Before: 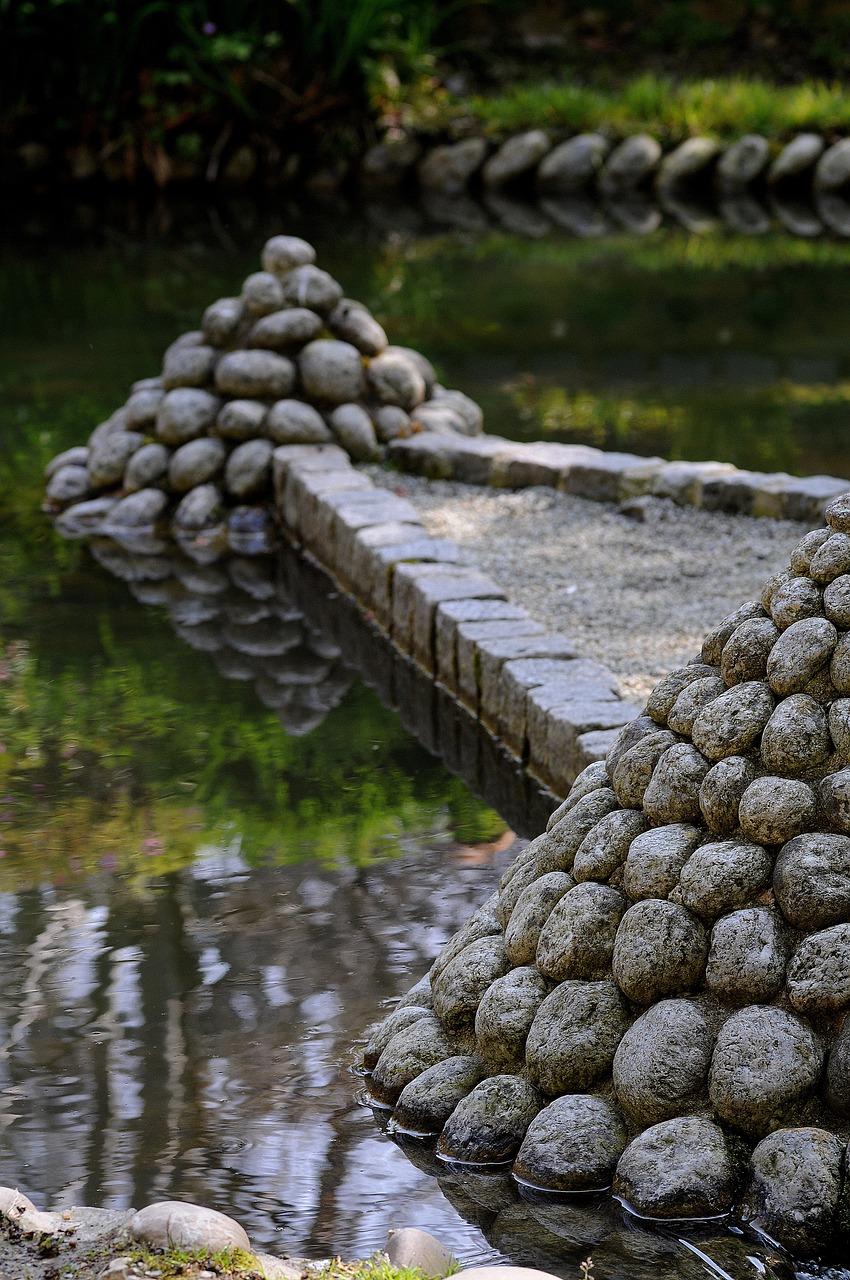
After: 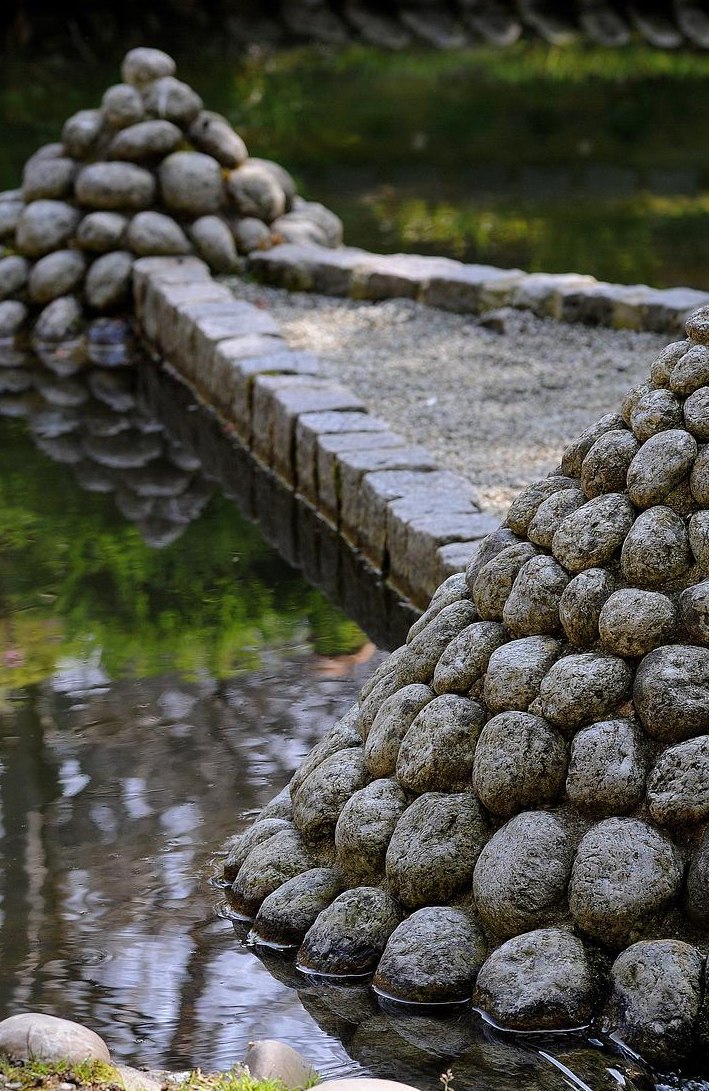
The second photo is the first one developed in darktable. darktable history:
crop: left 16.517%, top 14.742%
